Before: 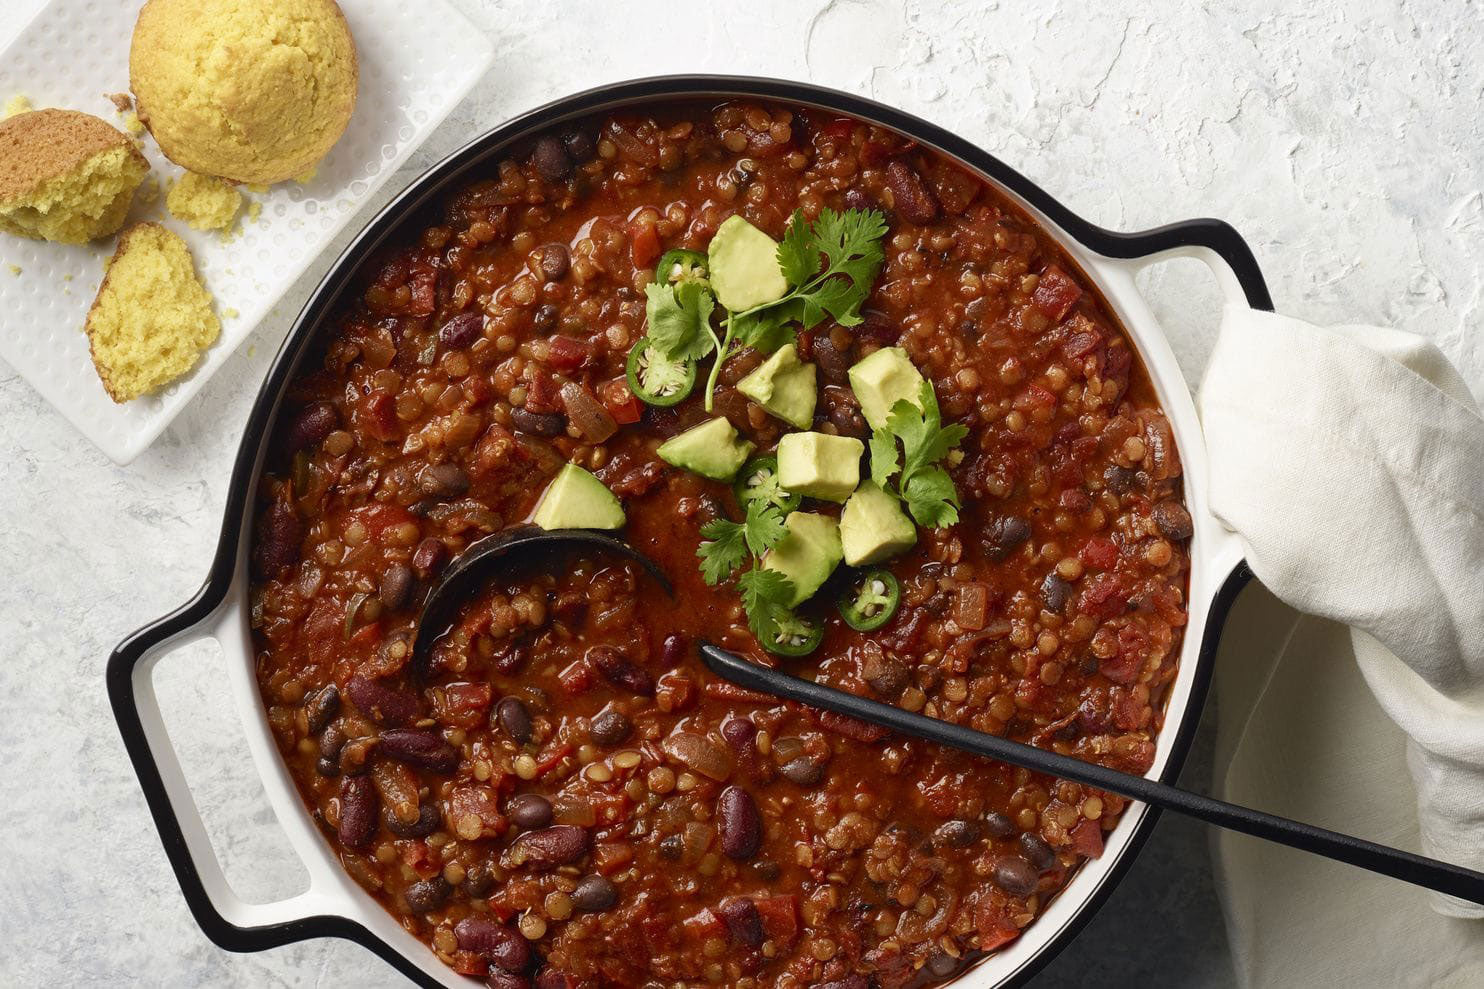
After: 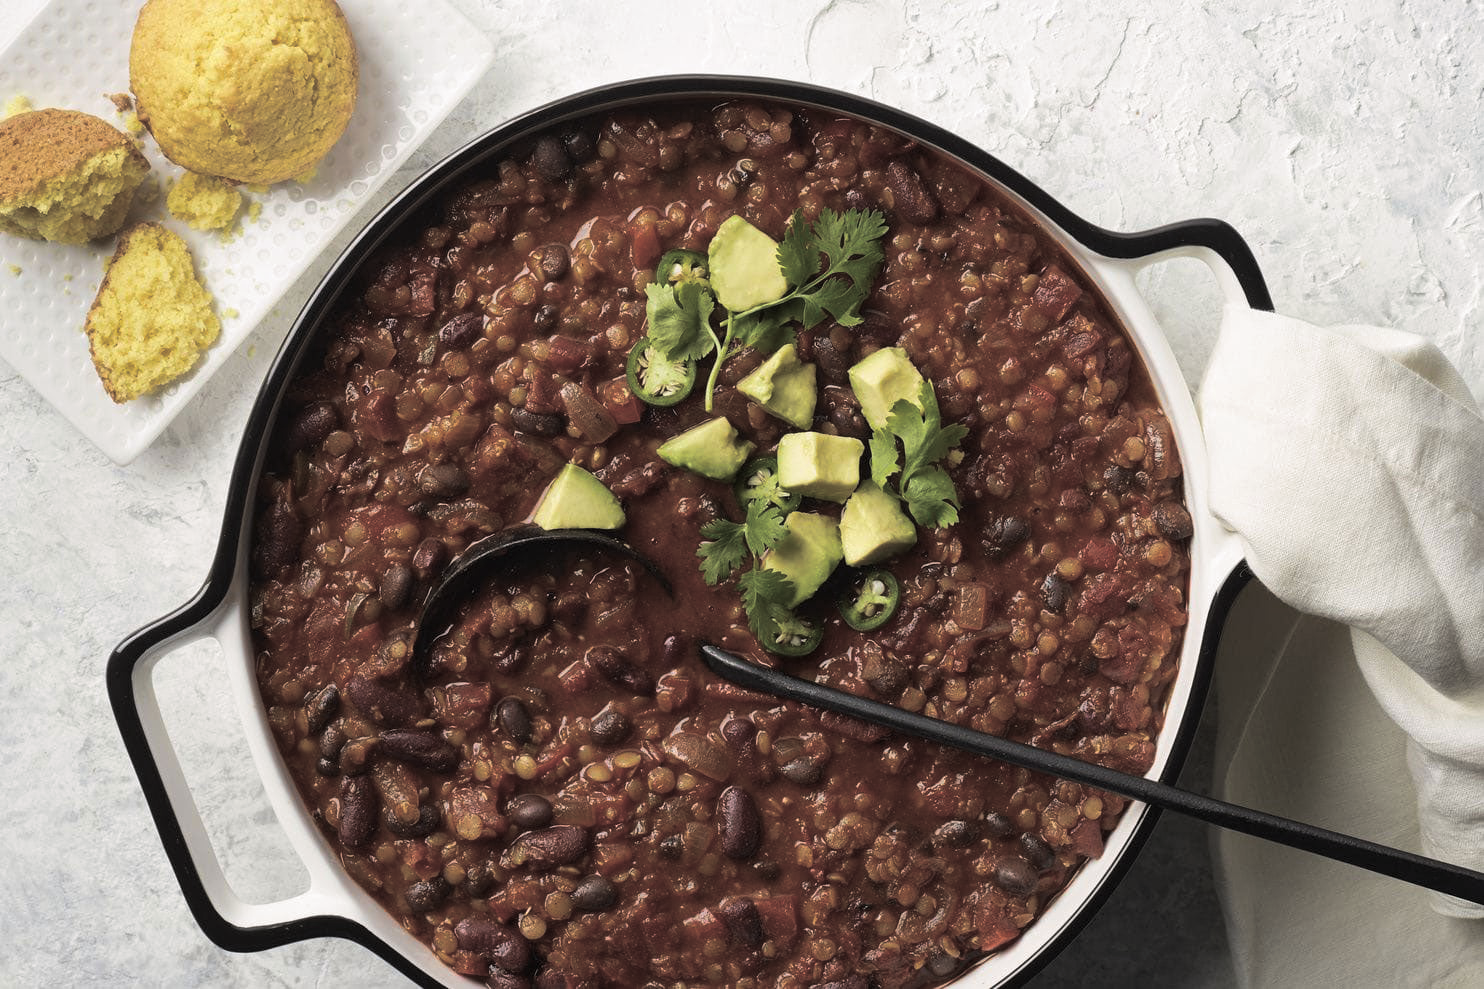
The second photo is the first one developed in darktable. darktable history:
local contrast: mode bilateral grid, contrast 15, coarseness 36, detail 105%, midtone range 0.2
tone equalizer: on, module defaults
split-toning: shadows › hue 36°, shadows › saturation 0.05, highlights › hue 10.8°, highlights › saturation 0.15, compress 40%
